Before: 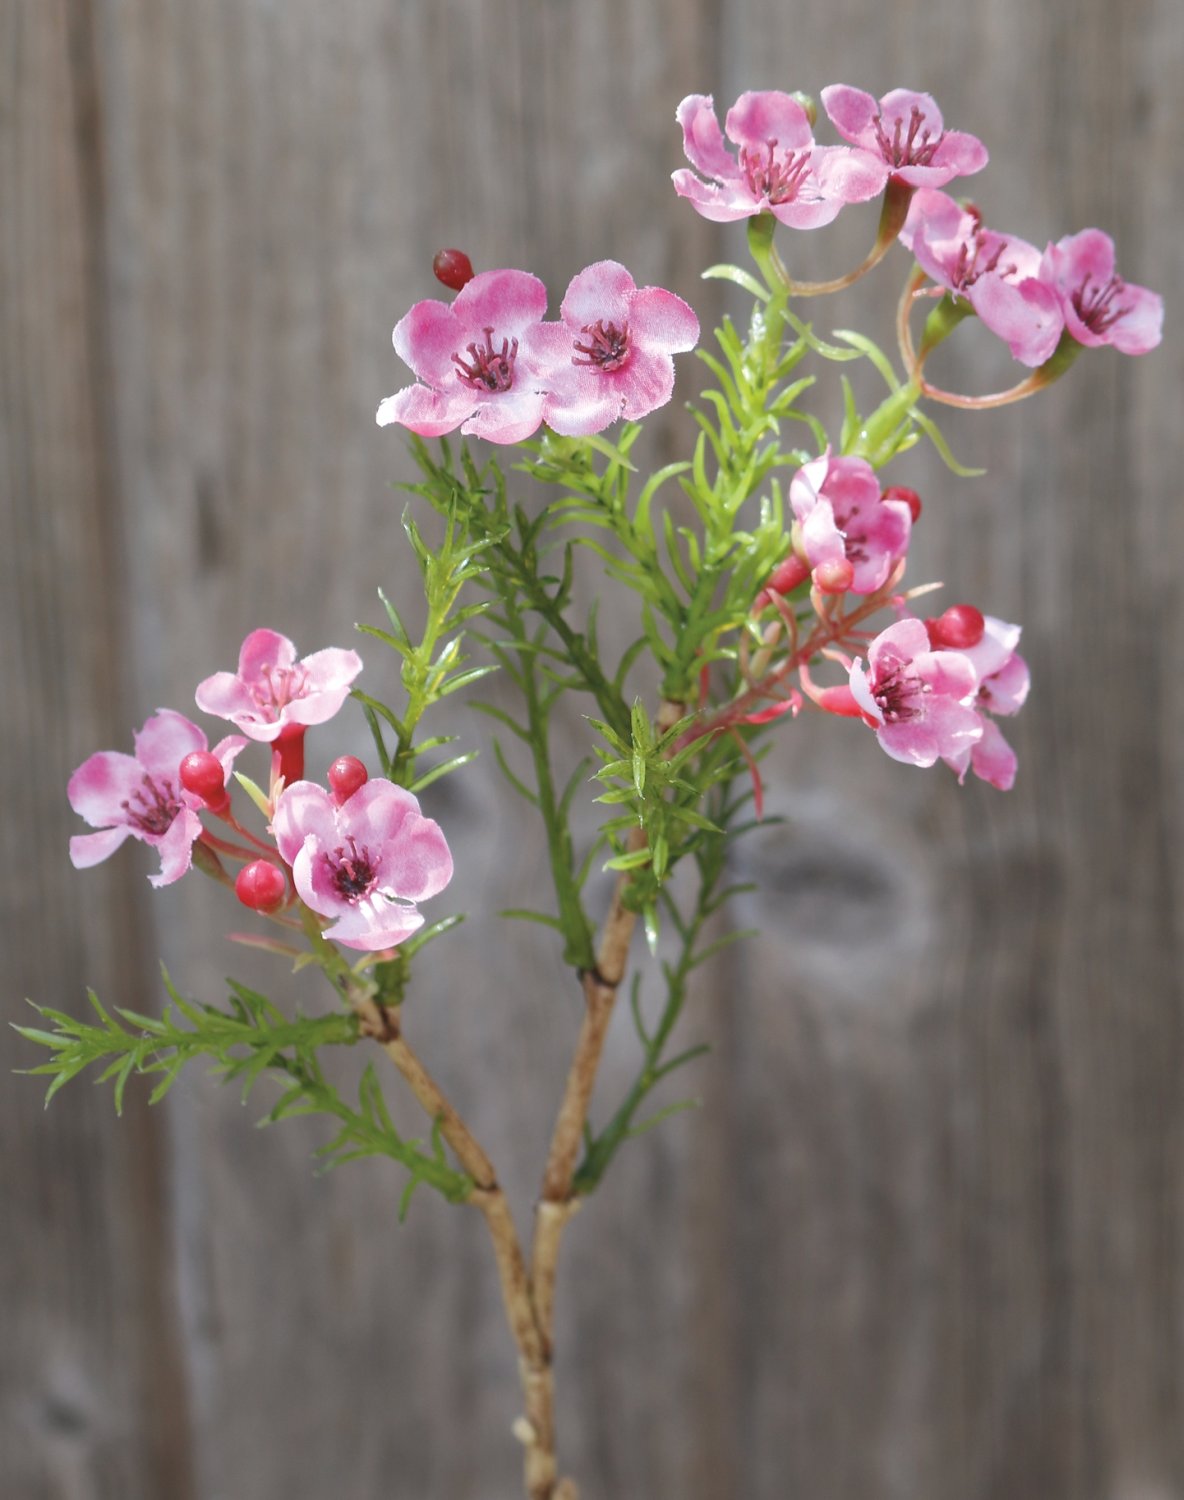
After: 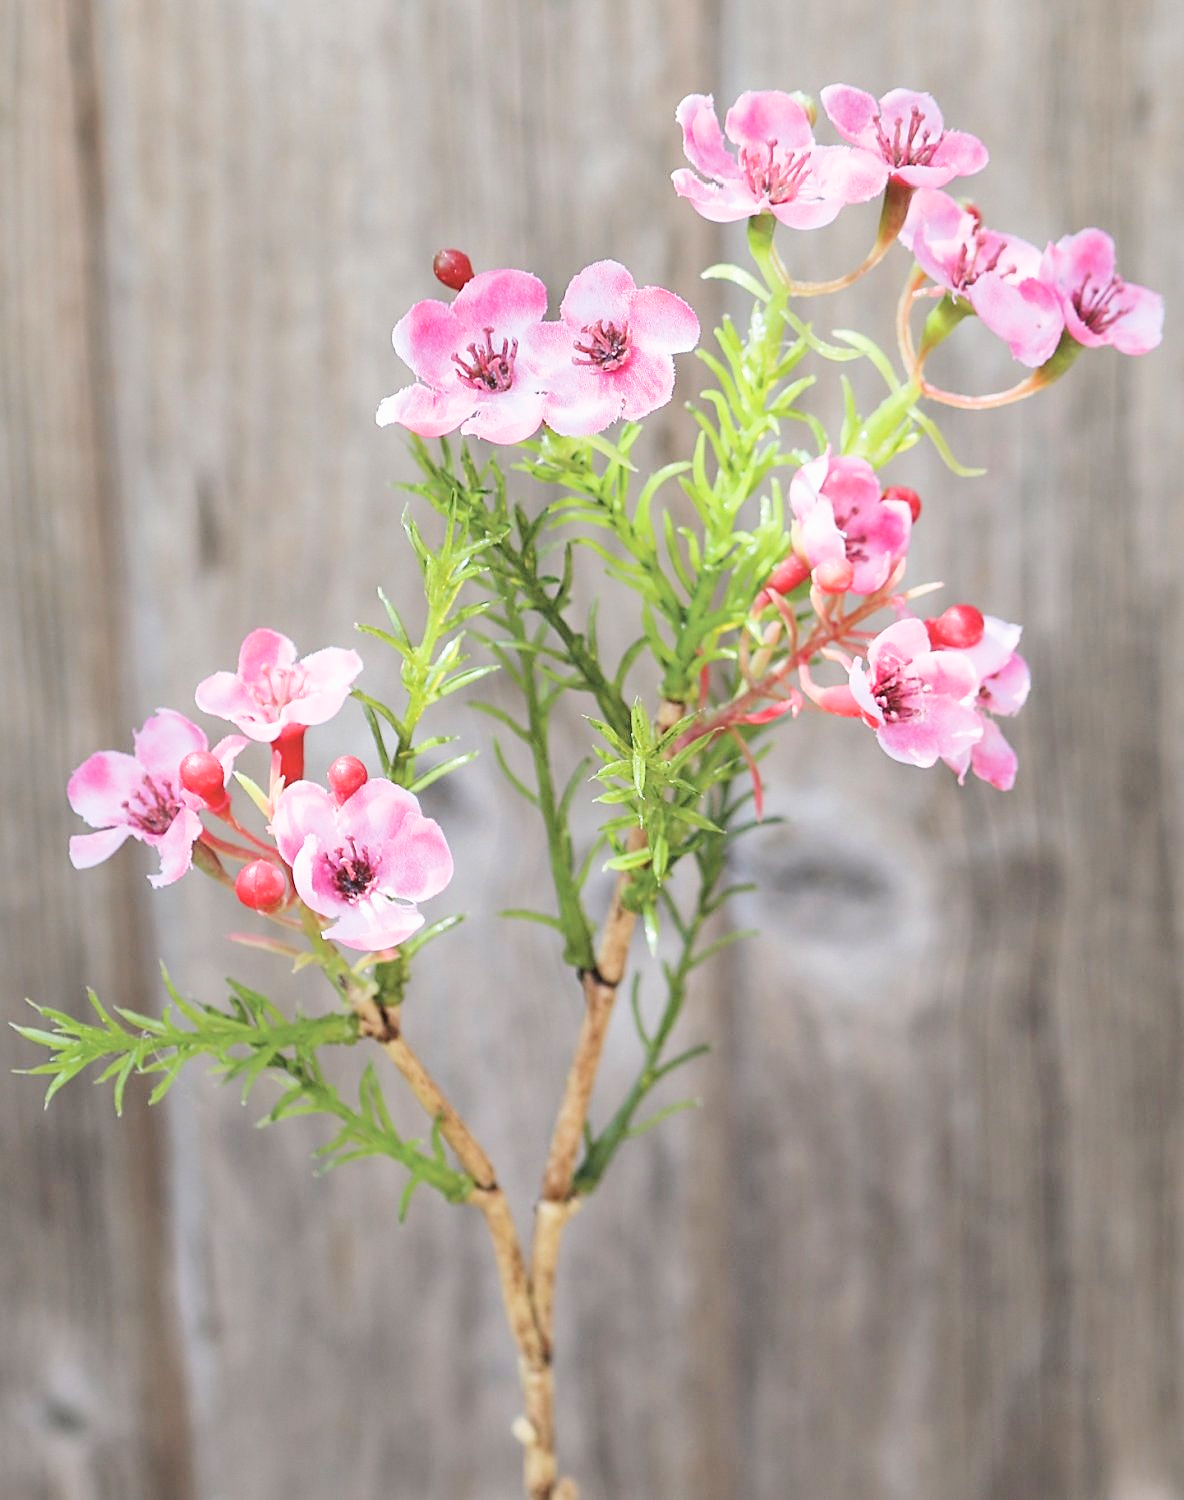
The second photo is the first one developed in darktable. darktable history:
filmic rgb: black relative exposure -5.1 EV, white relative exposure 3.98 EV, threshold 5.96 EV, hardness 2.91, contrast 1.298, enable highlight reconstruction true
sharpen: amount 0.576
exposure: black level correction 0, exposure 1.097 EV, compensate exposure bias true, compensate highlight preservation false
